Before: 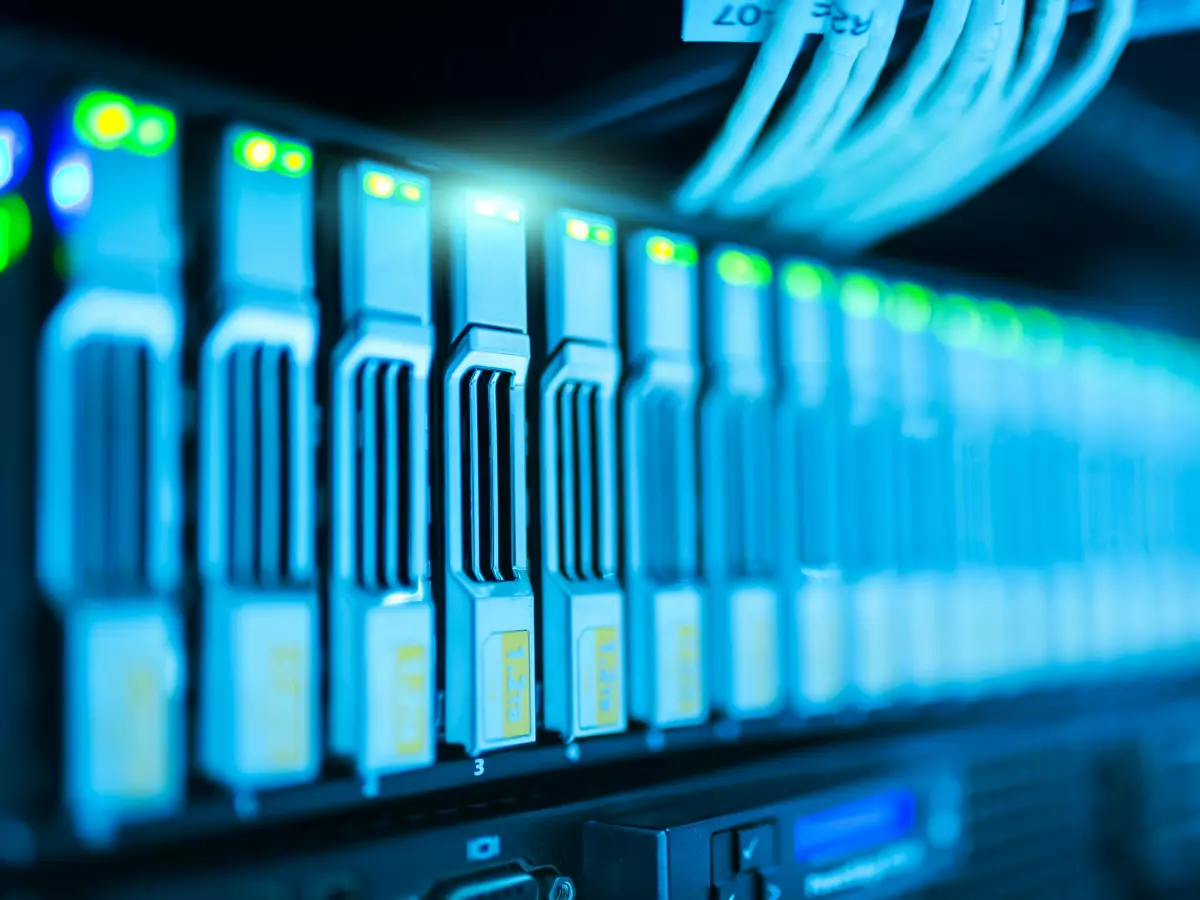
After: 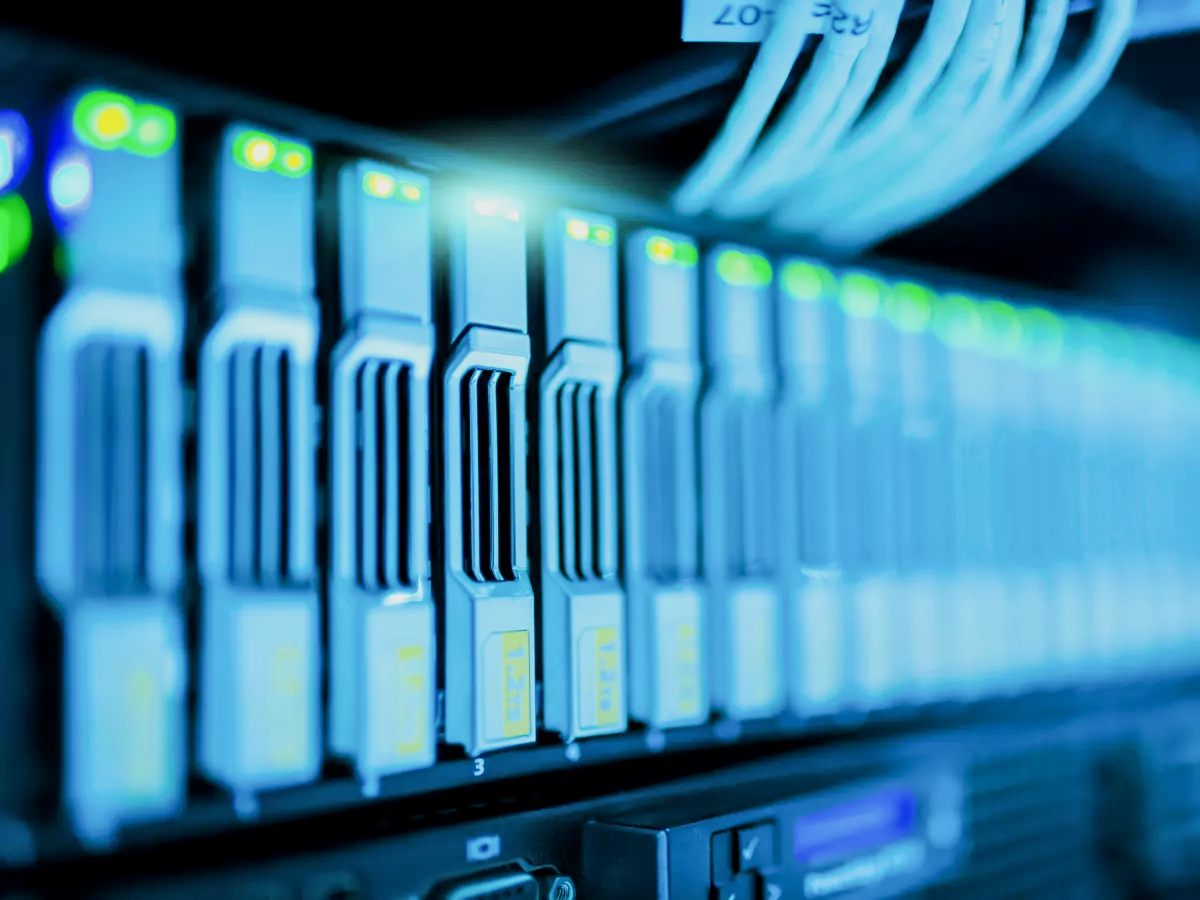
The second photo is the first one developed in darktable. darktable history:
local contrast: highlights 100%, shadows 100%, detail 120%, midtone range 0.2
exposure: black level correction 0, exposure 0.5 EV, compensate highlight preservation false
filmic rgb: black relative exposure -7.65 EV, white relative exposure 4.56 EV, hardness 3.61, contrast 1.05
